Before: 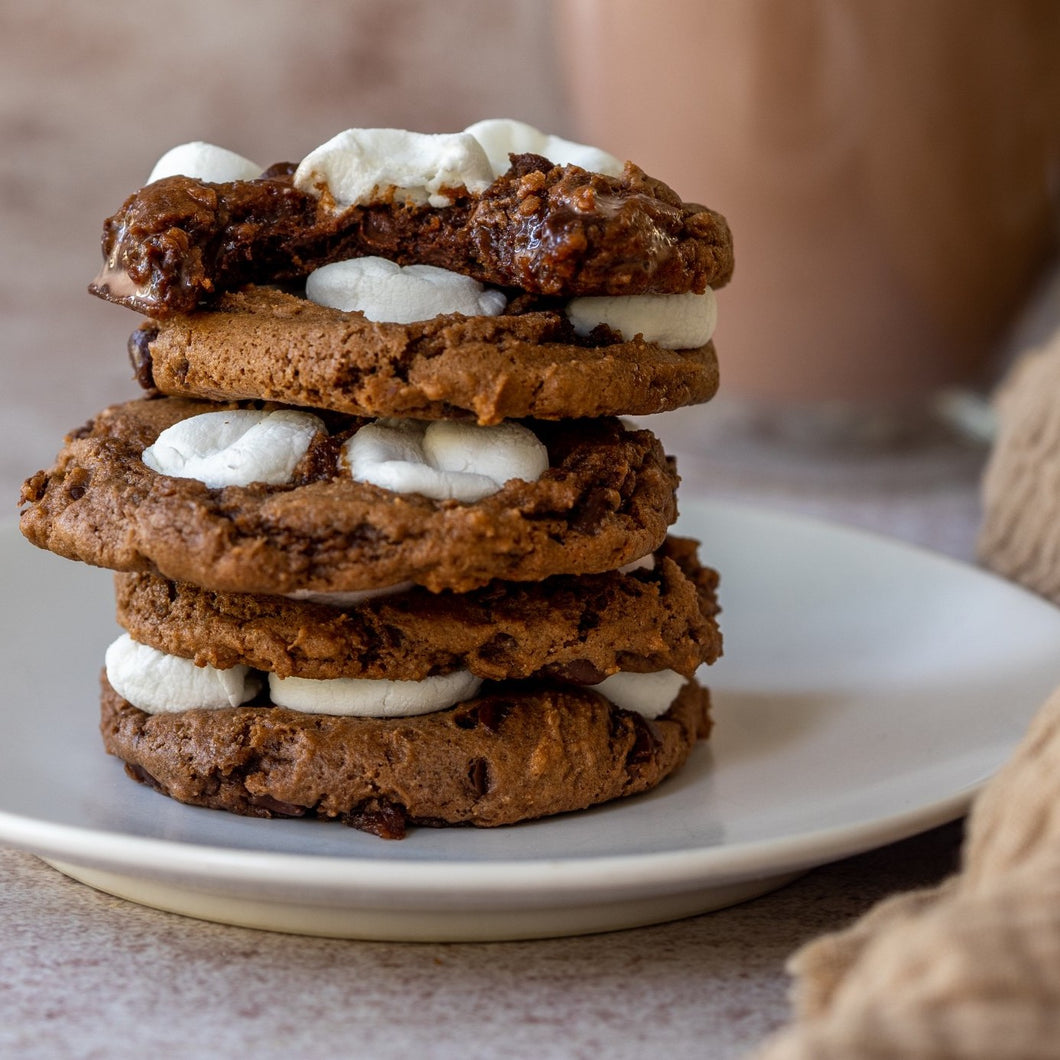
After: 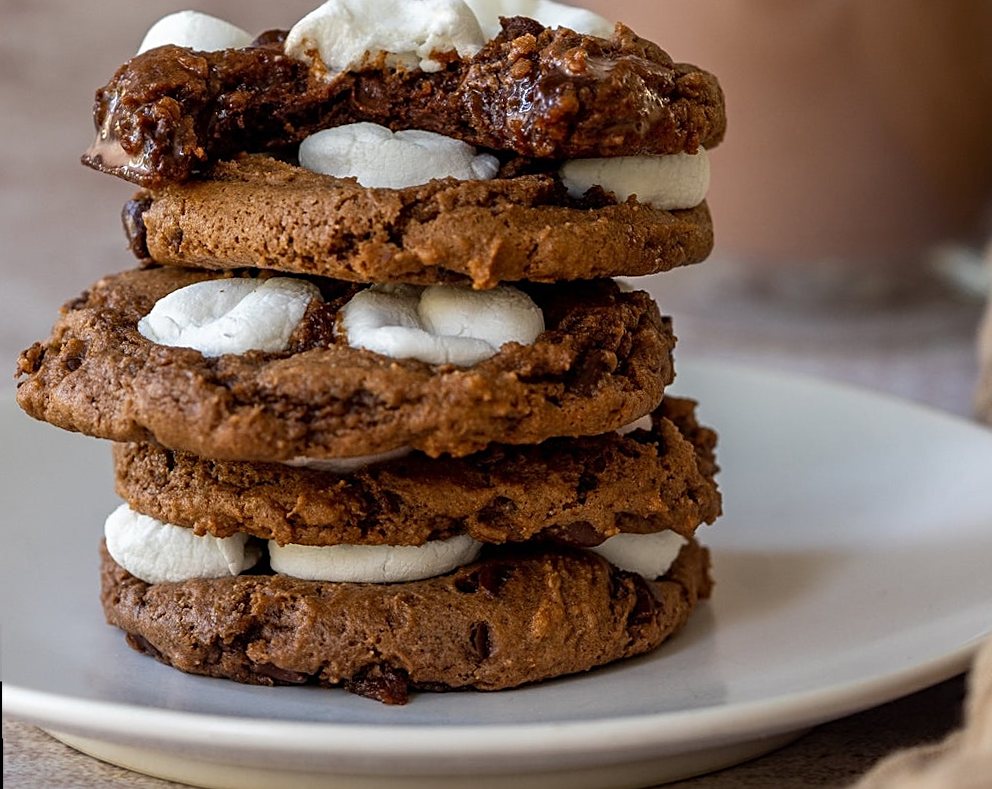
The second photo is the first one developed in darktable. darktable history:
crop and rotate: angle 0.03°, top 11.643%, right 5.651%, bottom 11.189%
rotate and perspective: rotation -1°, crop left 0.011, crop right 0.989, crop top 0.025, crop bottom 0.975
sharpen: on, module defaults
